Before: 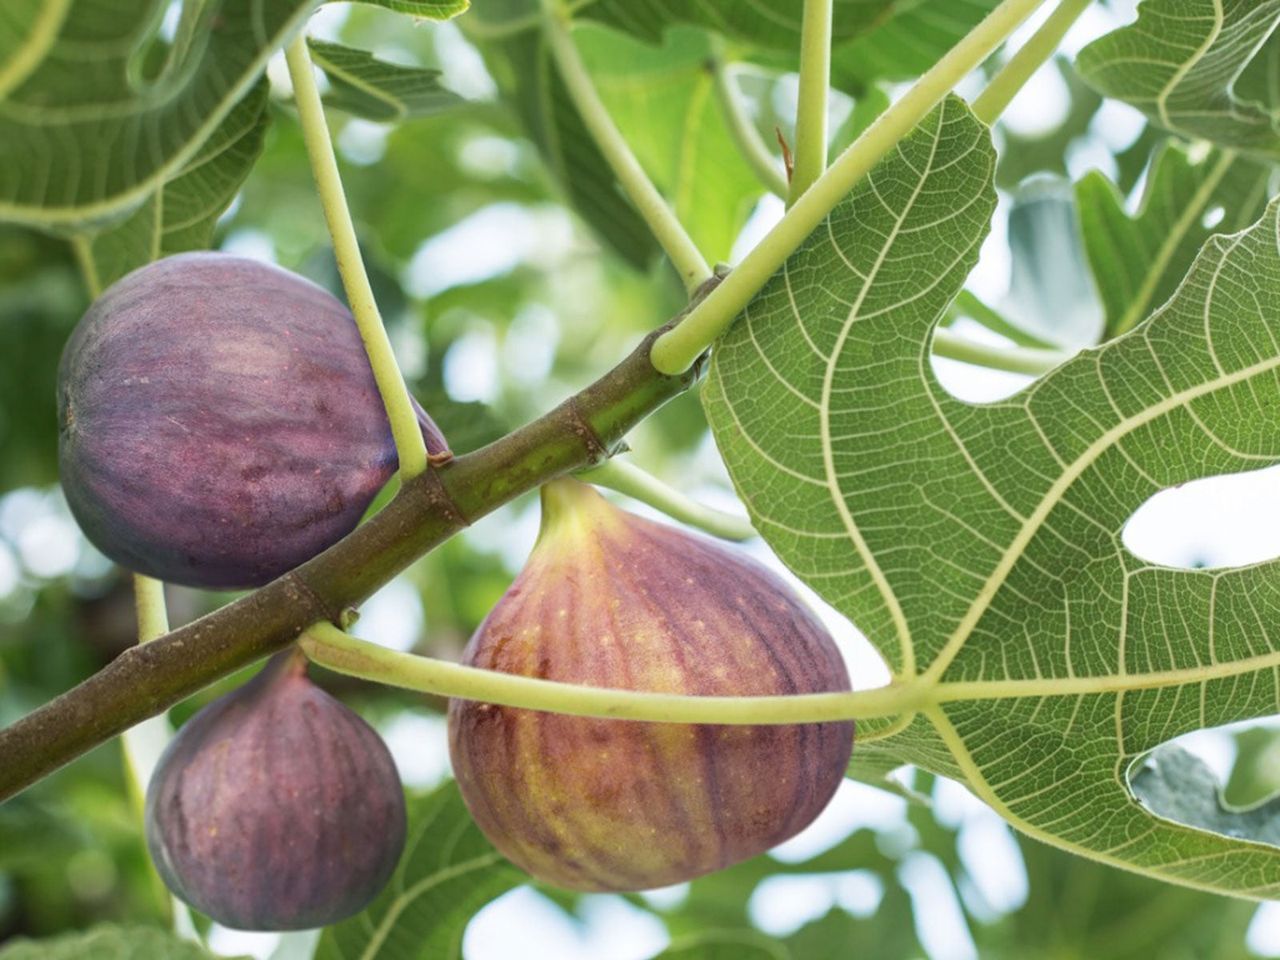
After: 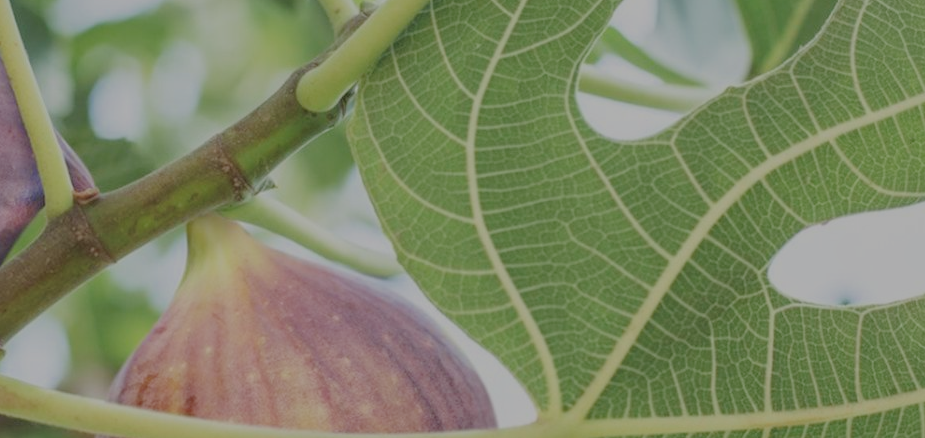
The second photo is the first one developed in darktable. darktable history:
crop and rotate: left 27.715%, top 27.461%, bottom 26.828%
filmic rgb: black relative exposure -15.94 EV, white relative exposure 7.96 EV, threshold 3.06 EV, hardness 4.13, latitude 49.21%, contrast 0.509, enable highlight reconstruction true
local contrast: on, module defaults
